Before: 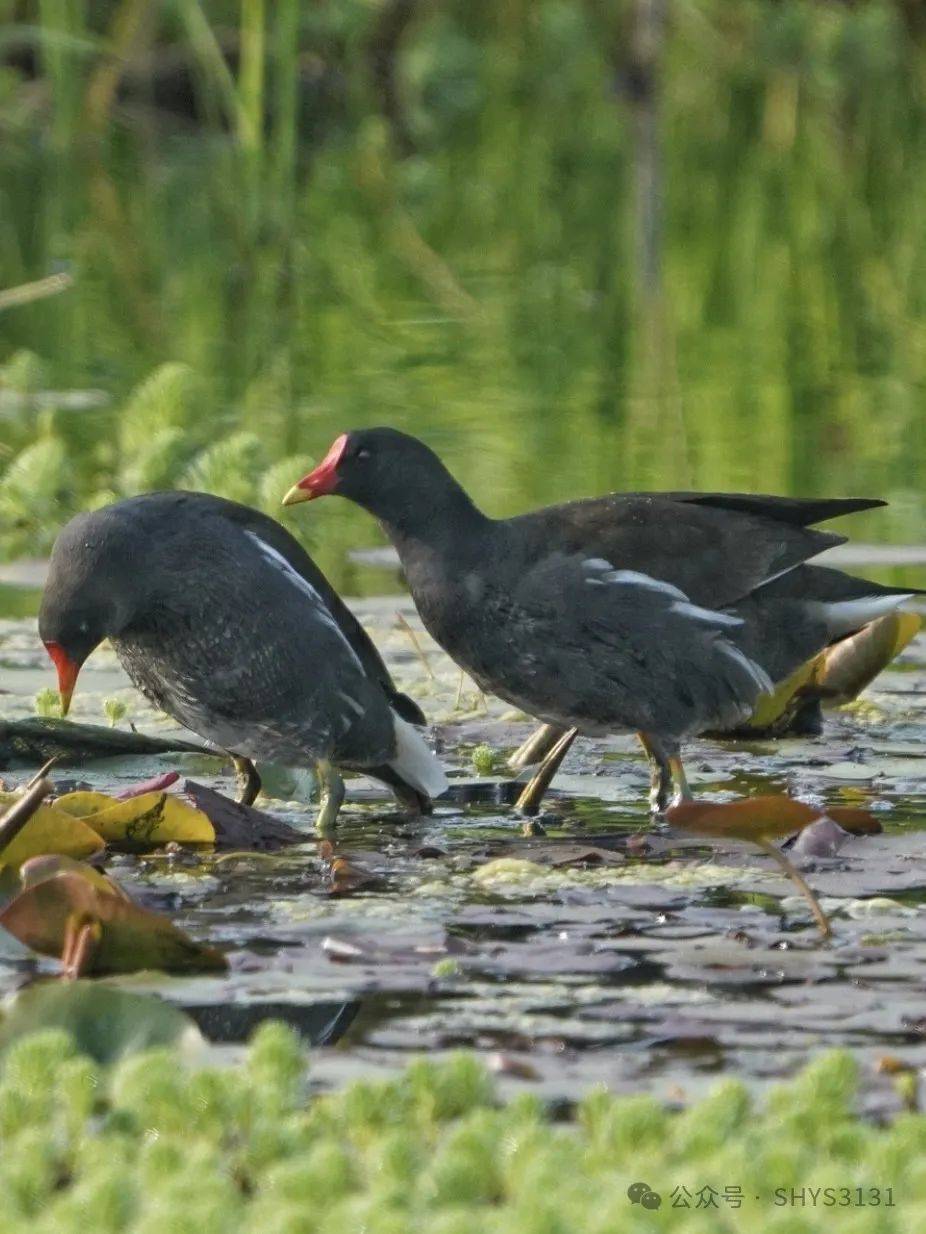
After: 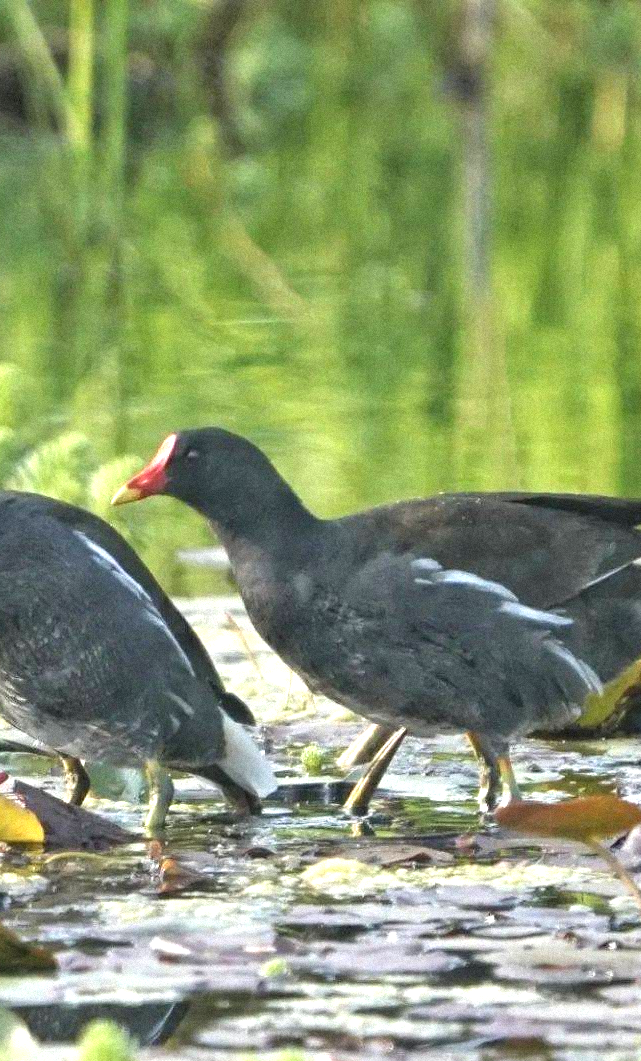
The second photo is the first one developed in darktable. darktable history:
crop: left 18.479%, right 12.2%, bottom 13.971%
exposure: black level correction 0, exposure 1.1 EV, compensate exposure bias true, compensate highlight preservation false
grain: mid-tones bias 0%
